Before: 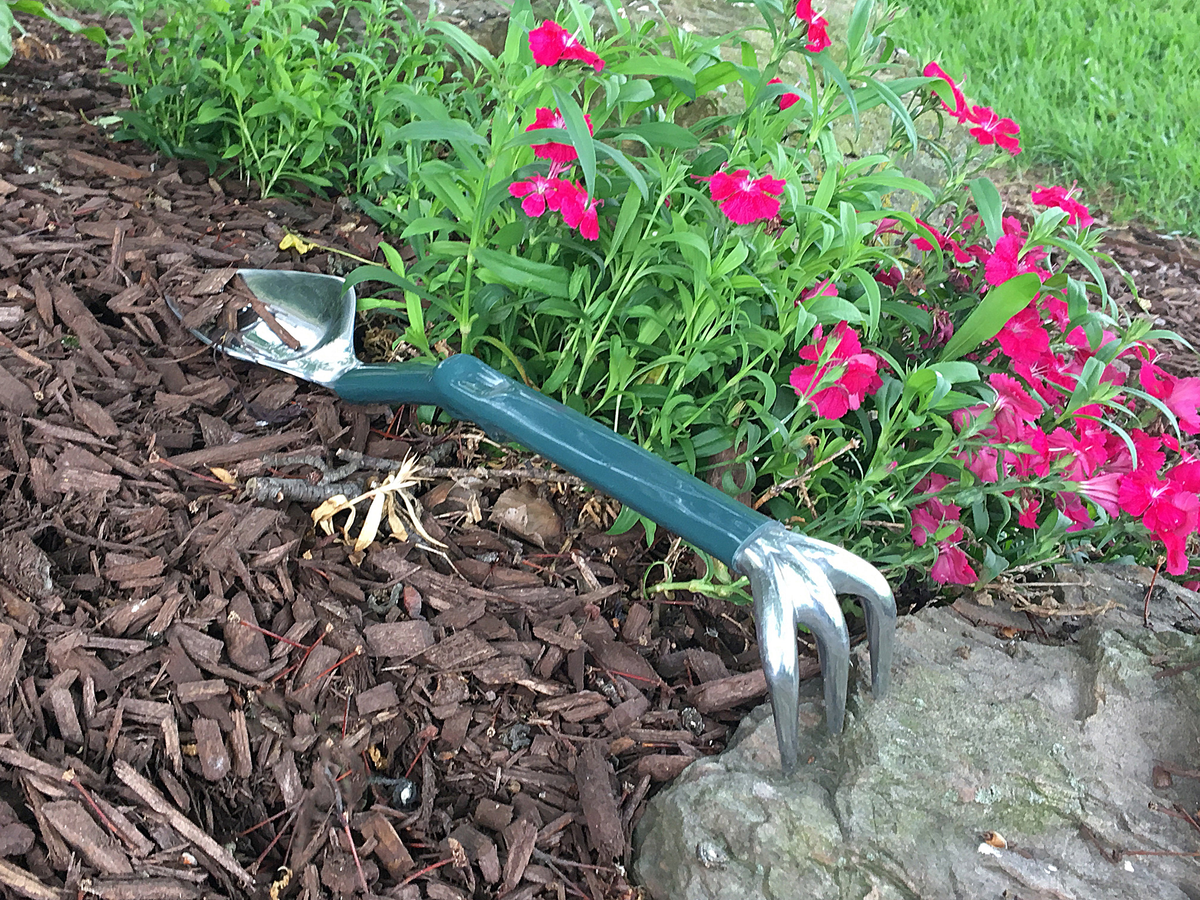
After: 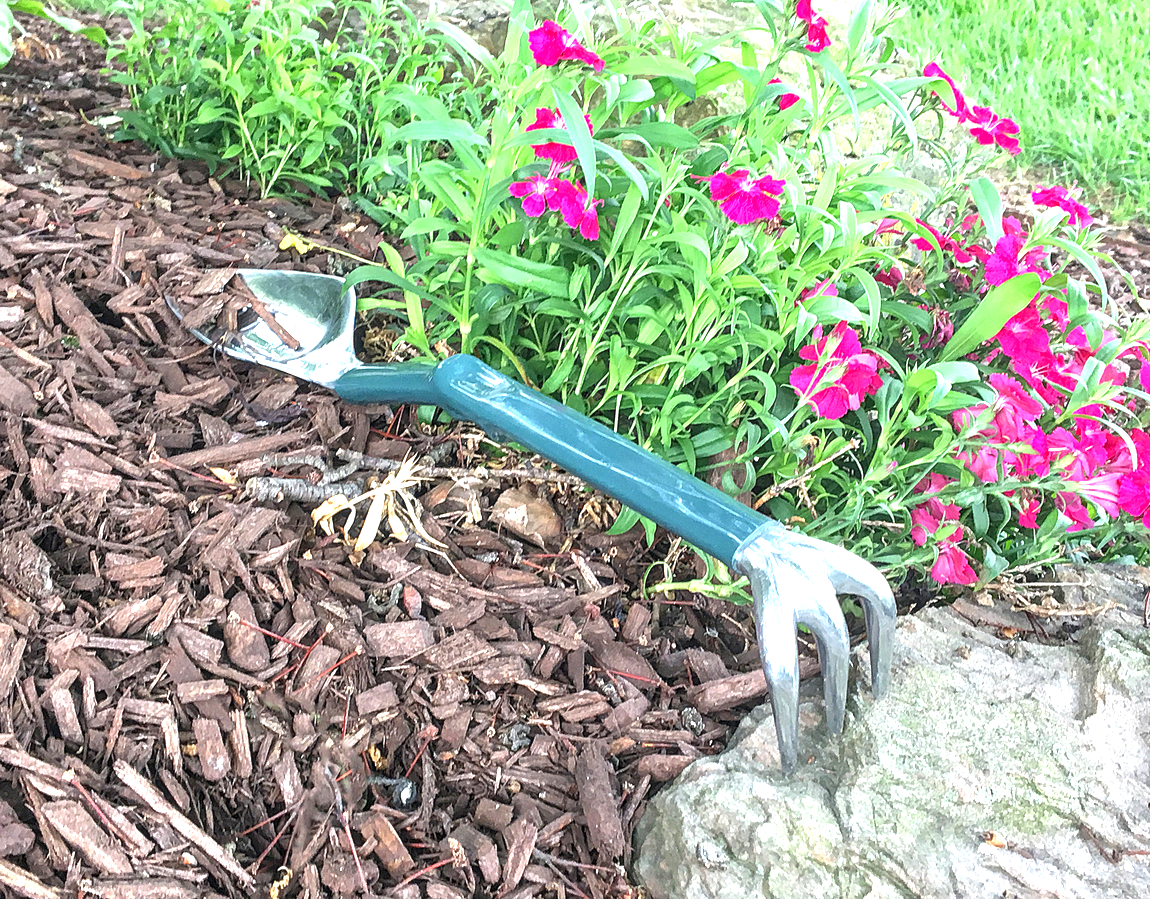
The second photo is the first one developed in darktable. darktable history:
exposure: black level correction 0, exposure 1.2 EV, compensate highlight preservation false
crop: right 4.126%, bottom 0.031%
local contrast: on, module defaults
